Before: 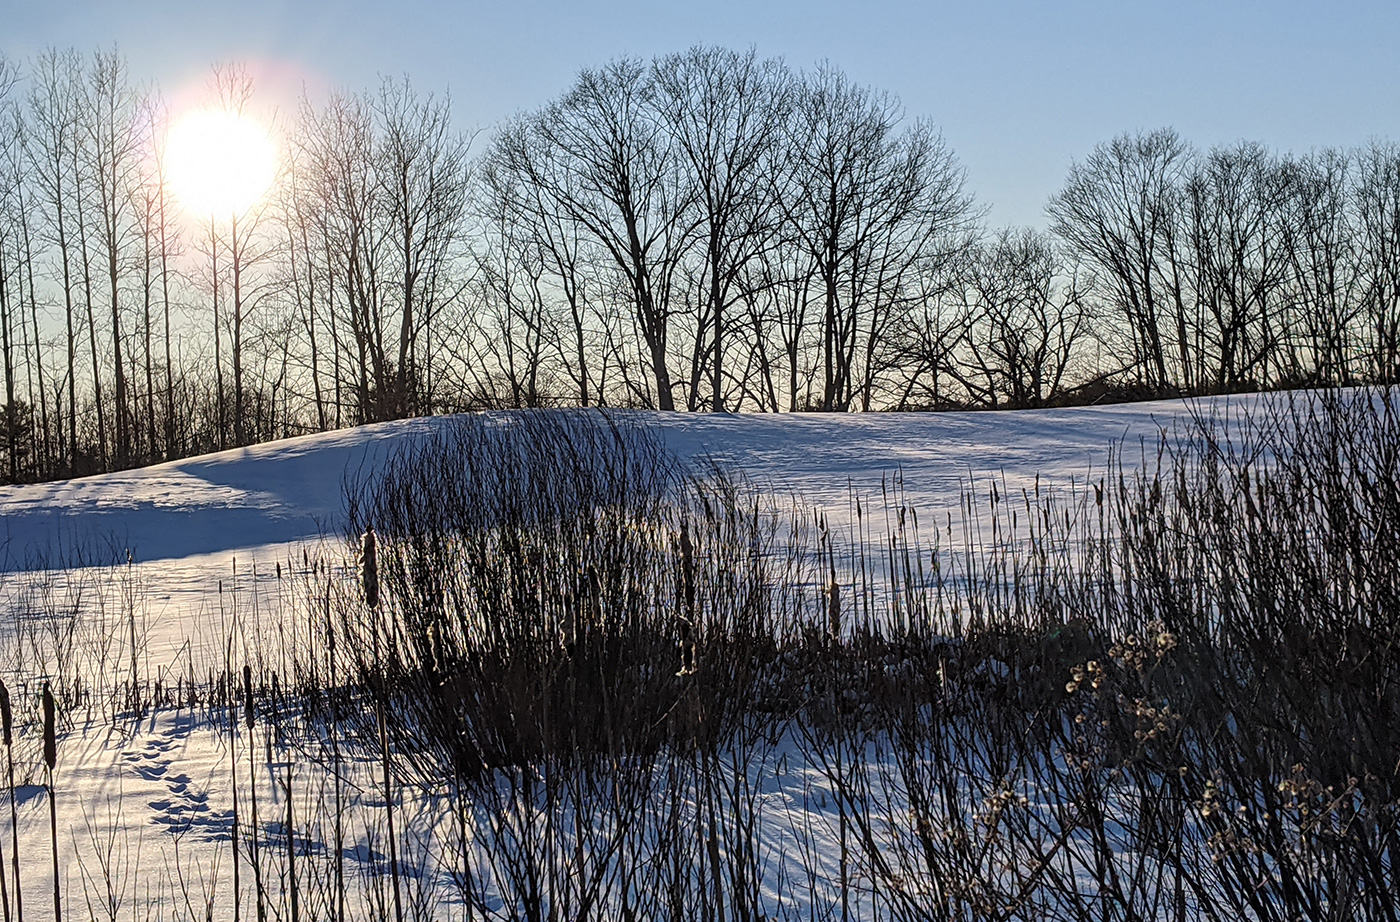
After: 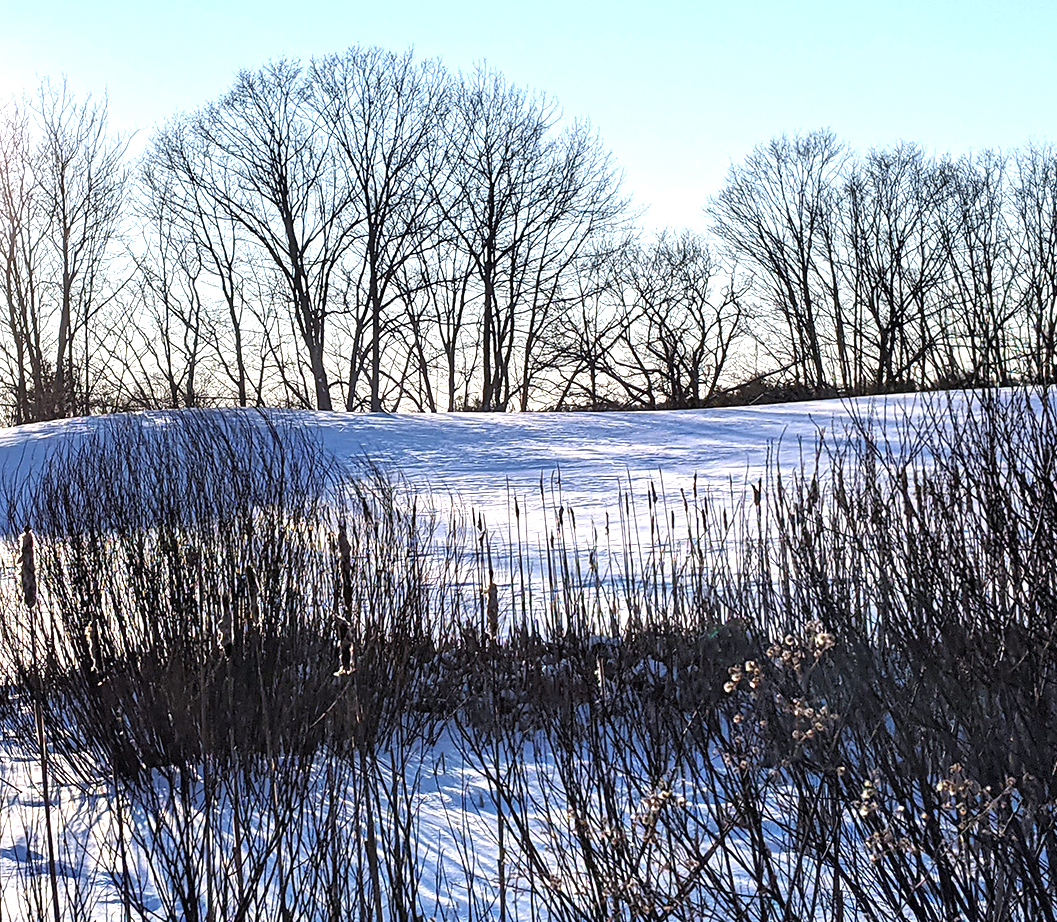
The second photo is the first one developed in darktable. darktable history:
exposure: black level correction 0, exposure 1.2 EV, compensate highlight preservation false
crop and rotate: left 24.482%
color calibration: illuminant as shot in camera, x 0.358, y 0.373, temperature 4628.91 K
